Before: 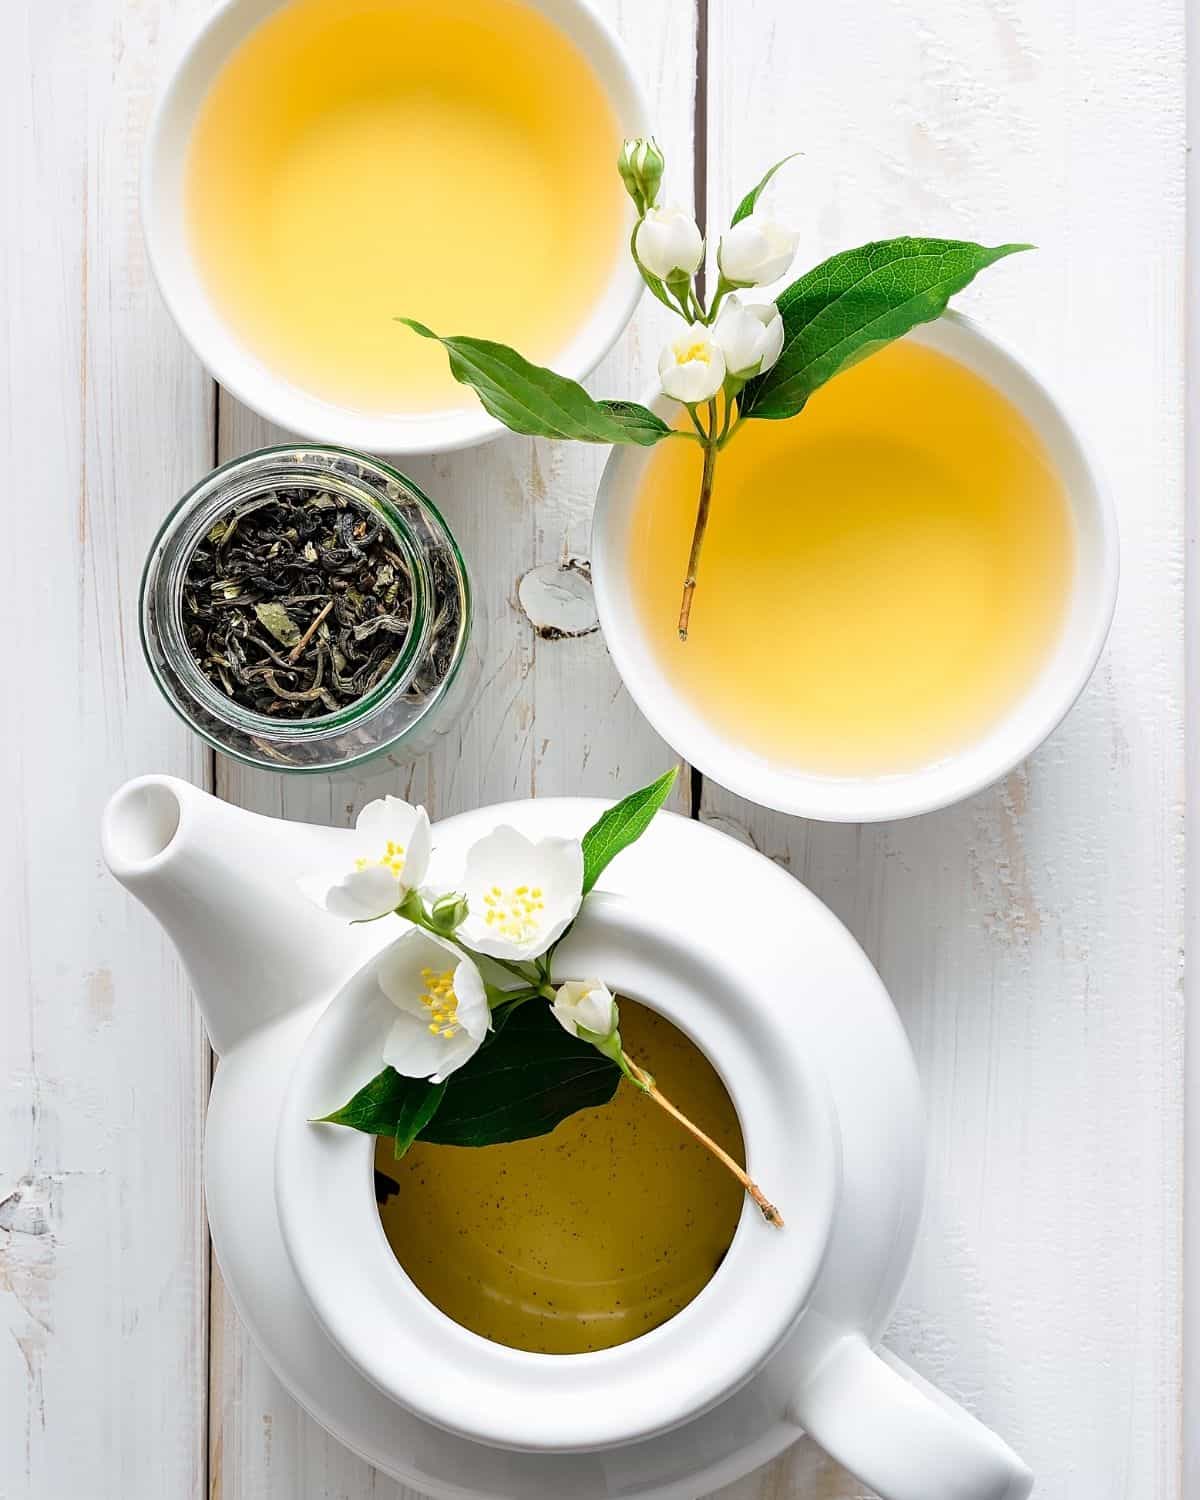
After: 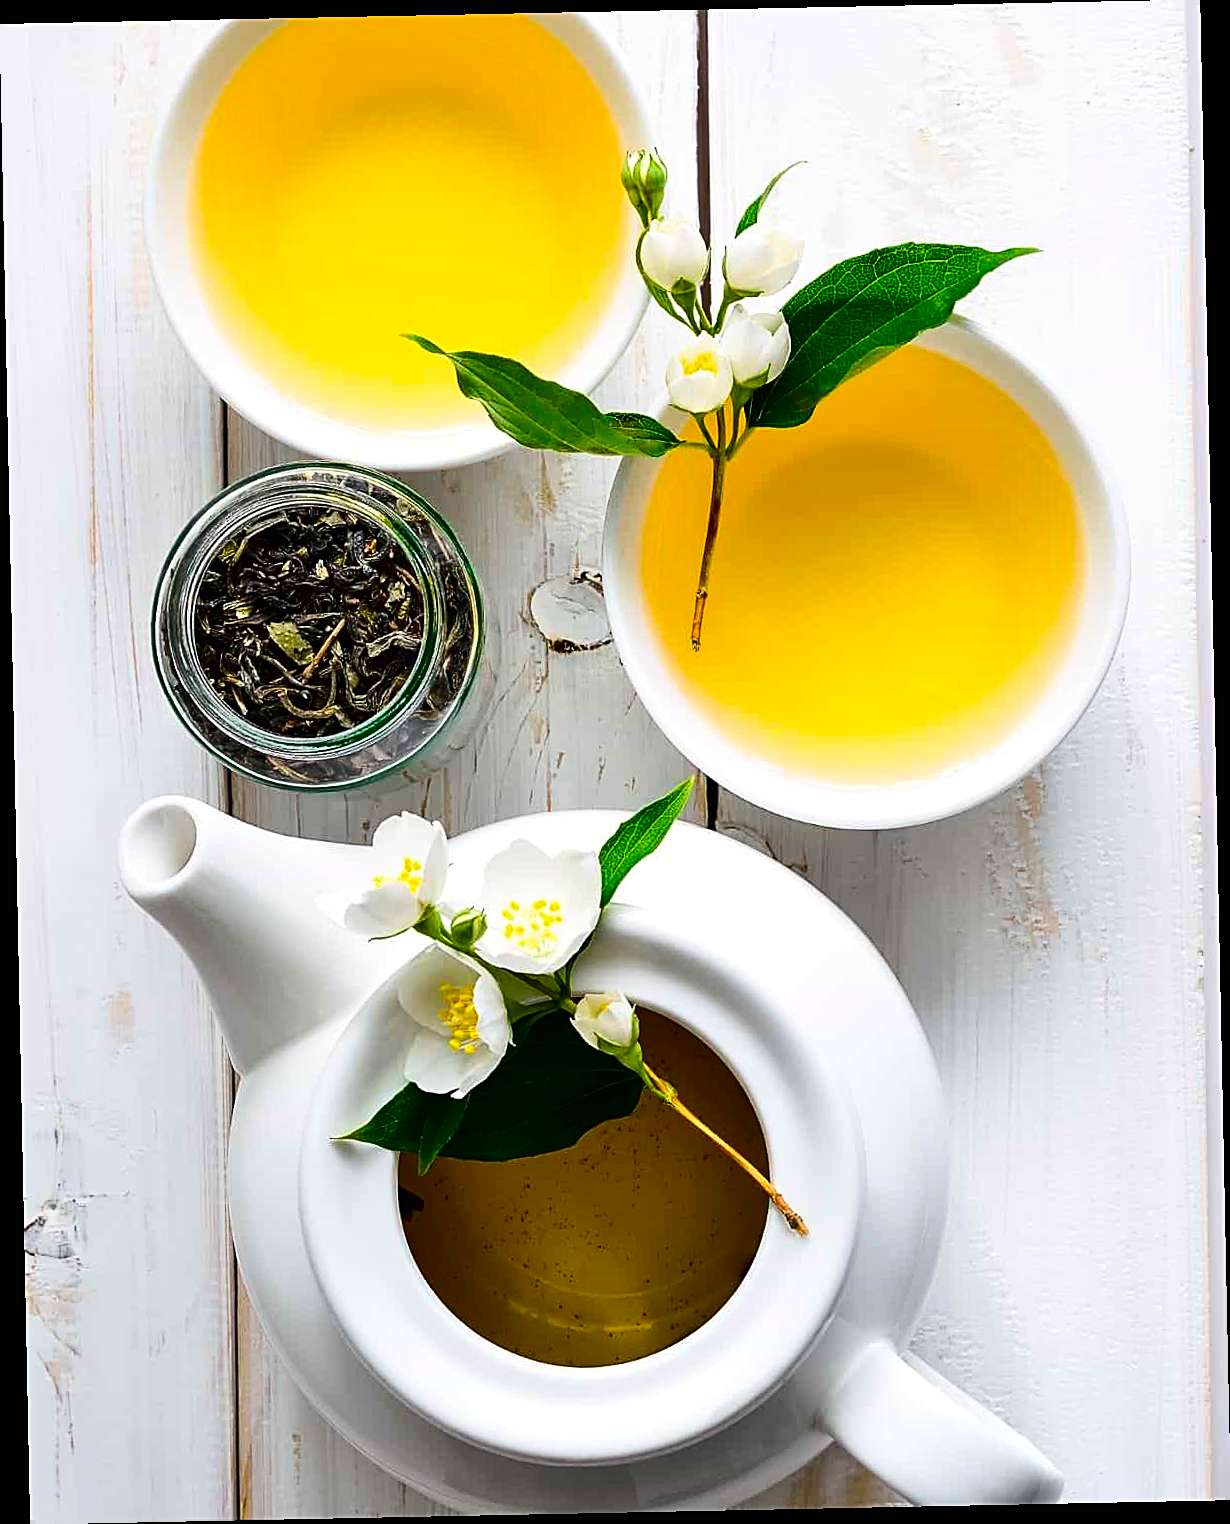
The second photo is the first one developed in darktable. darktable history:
sharpen: on, module defaults
color balance rgb: linear chroma grading › global chroma 15%, perceptual saturation grading › global saturation 30%
exposure: black level correction -0.005, exposure 0.054 EV, compensate highlight preservation false
contrast brightness saturation: contrast 0.19, brightness -0.24, saturation 0.11
rotate and perspective: rotation -1.17°, automatic cropping off
